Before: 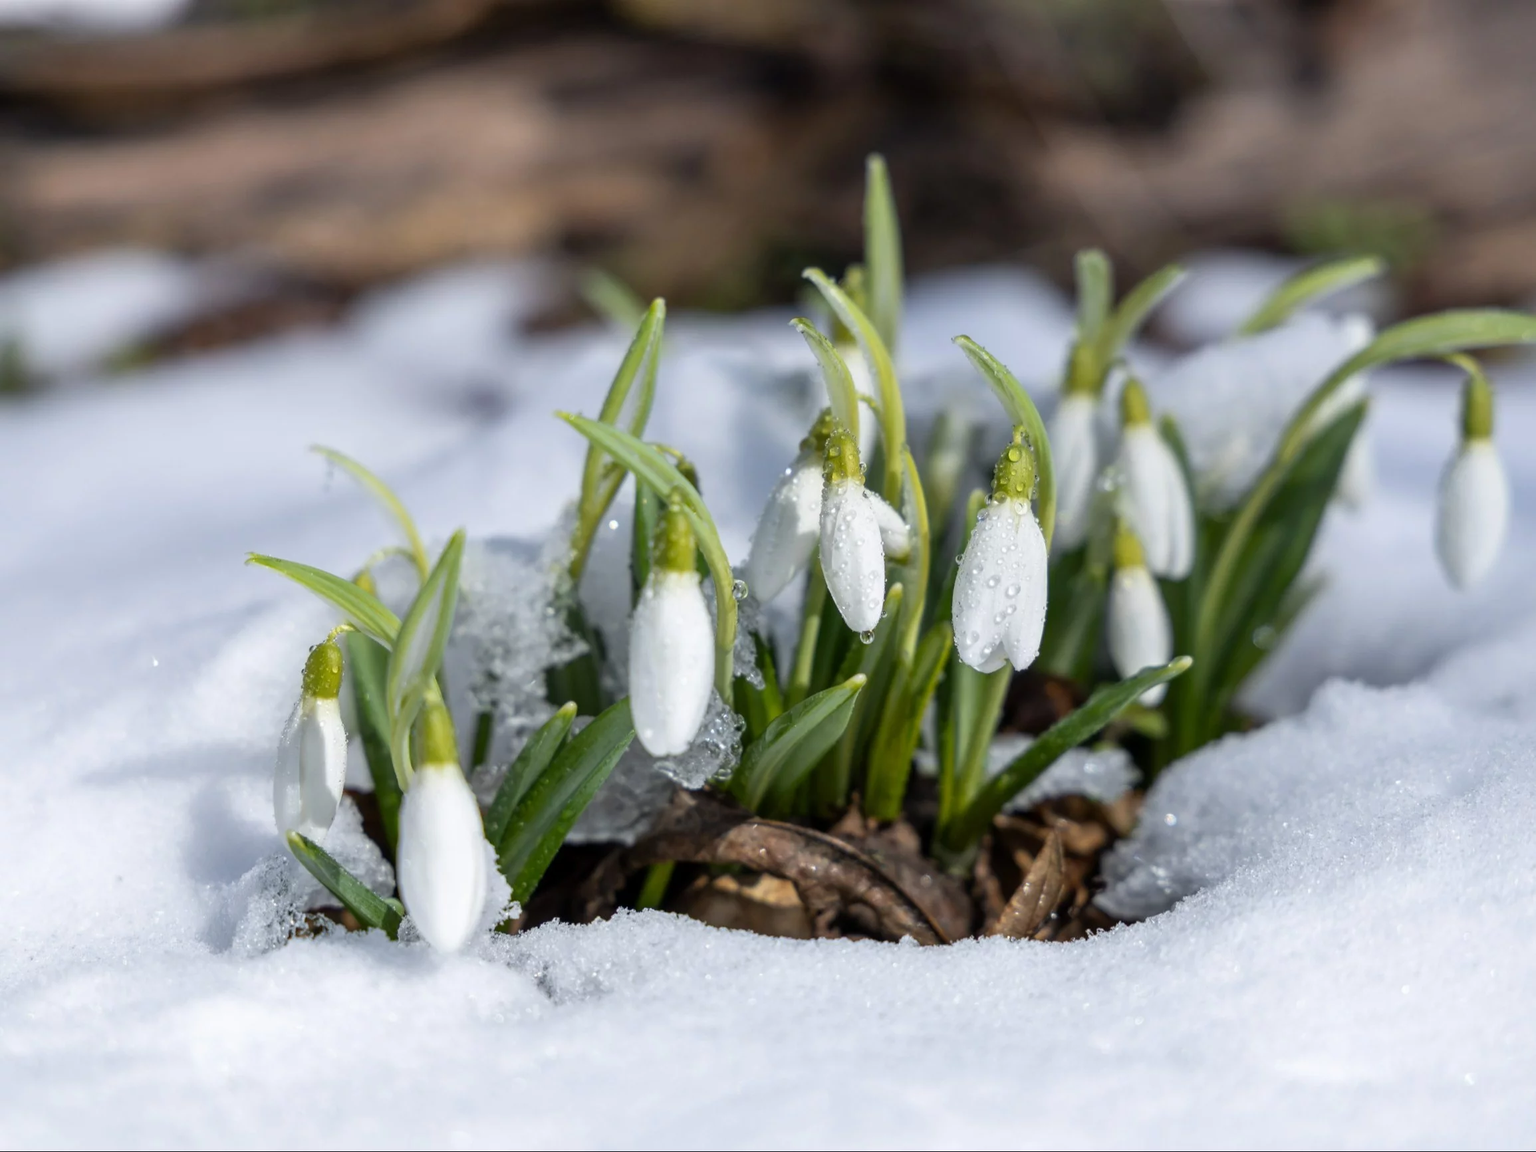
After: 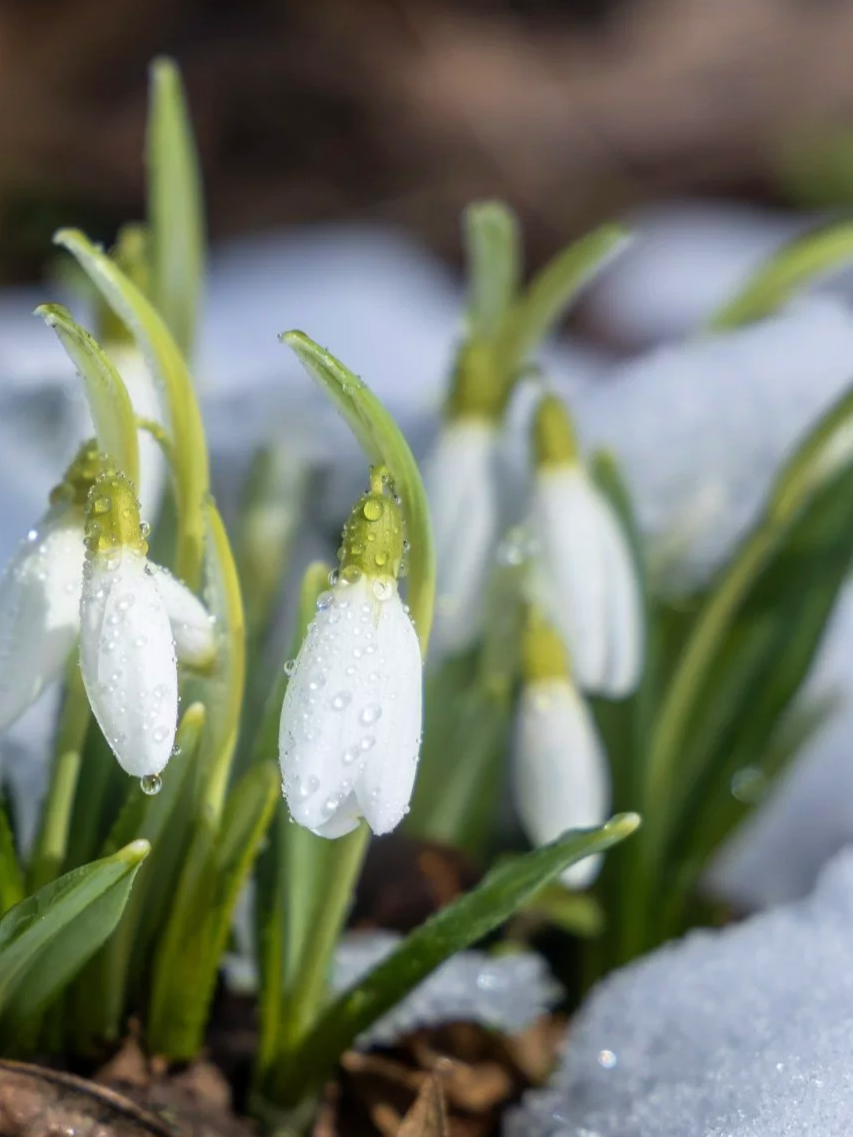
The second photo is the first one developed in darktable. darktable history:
crop and rotate: left 49.936%, top 10.094%, right 13.136%, bottom 24.256%
velvia: on, module defaults
rotate and perspective: crop left 0, crop top 0
bloom: size 16%, threshold 98%, strength 20%
